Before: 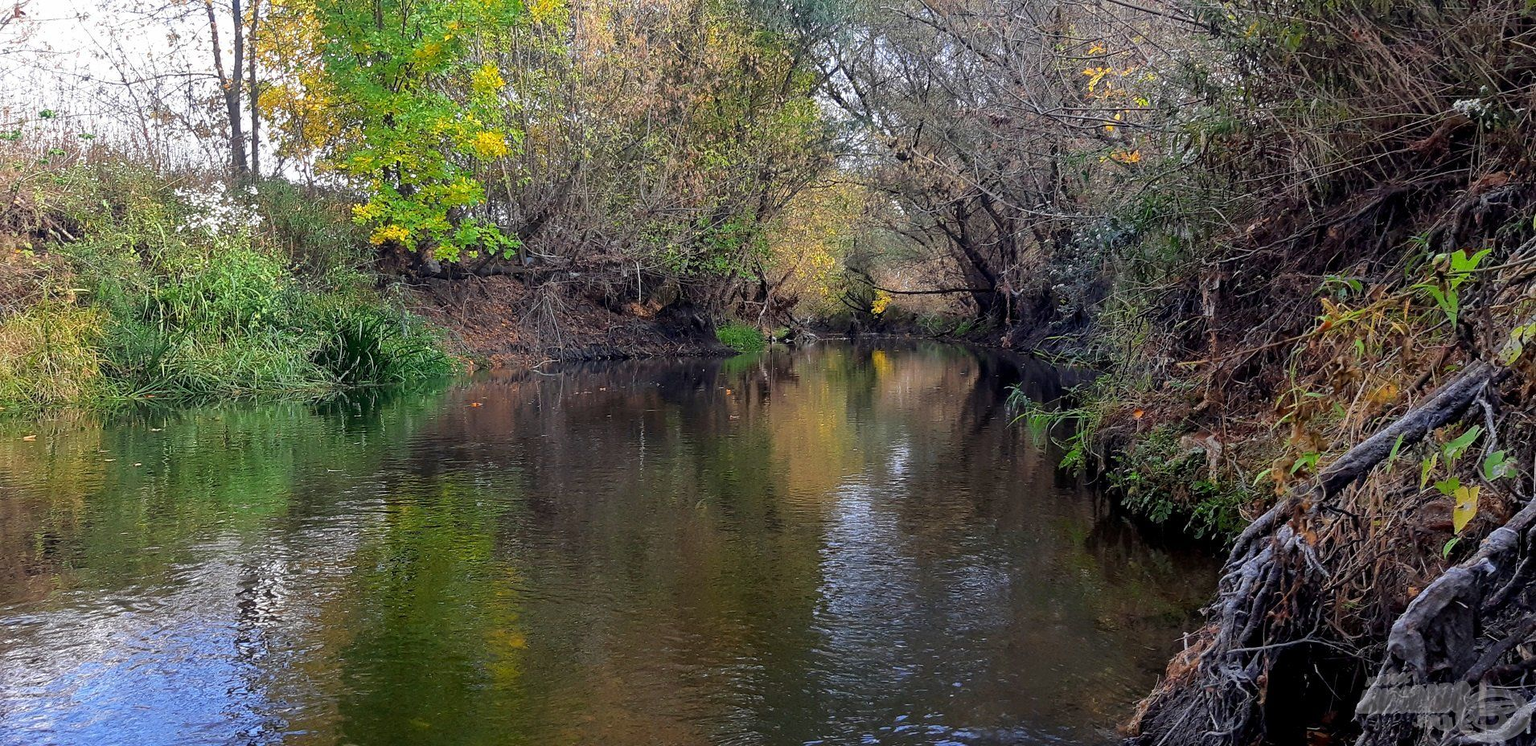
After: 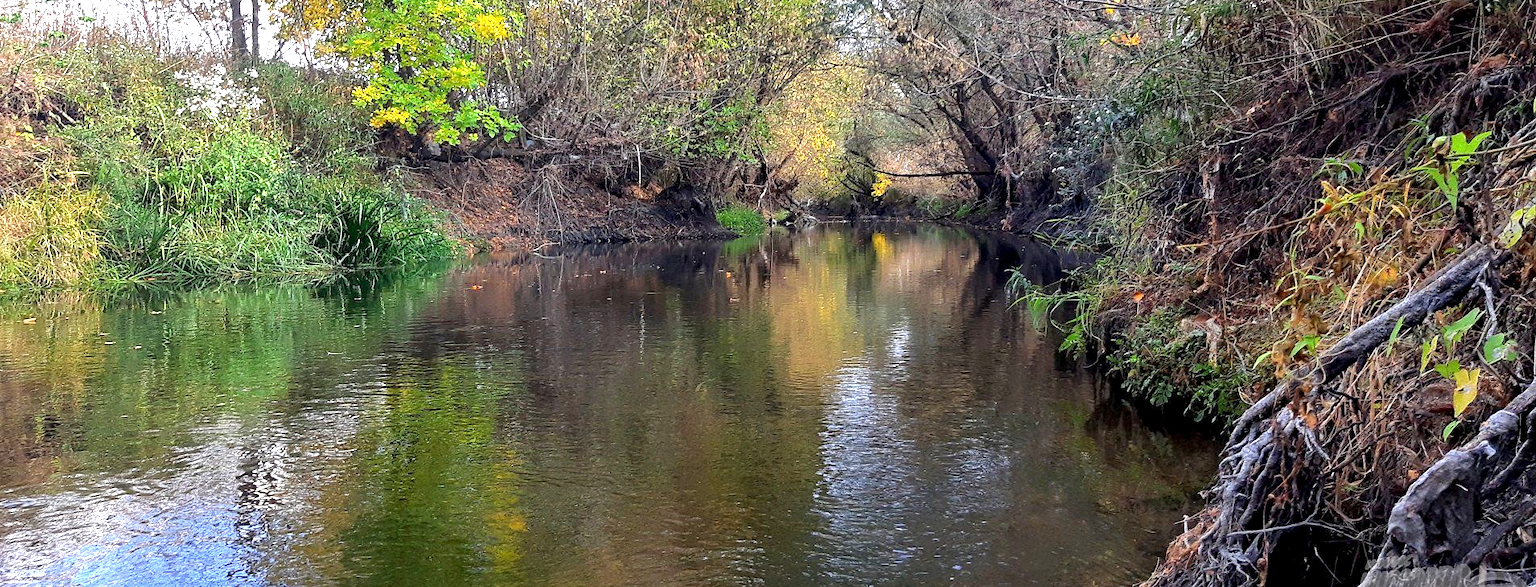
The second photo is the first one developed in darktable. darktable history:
crop and rotate: top 15.774%, bottom 5.506%
contrast equalizer: octaves 7, y [[0.515 ×6], [0.507 ×6], [0.425 ×6], [0 ×6], [0 ×6]]
exposure: exposure 0.781 EV, compensate highlight preservation false
